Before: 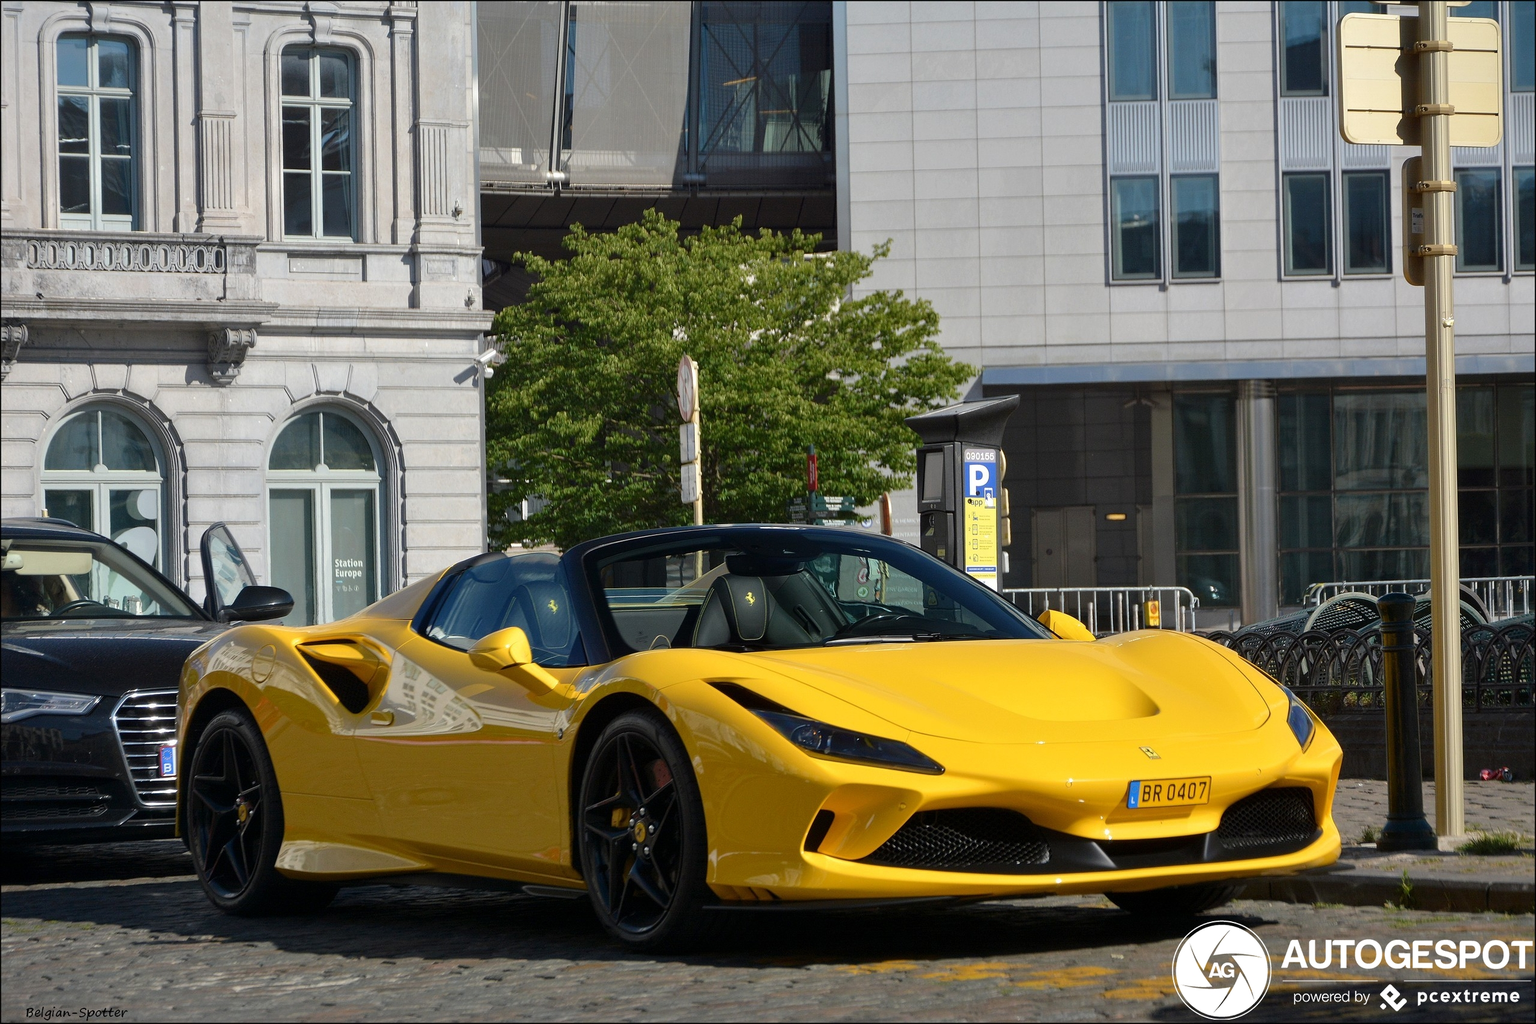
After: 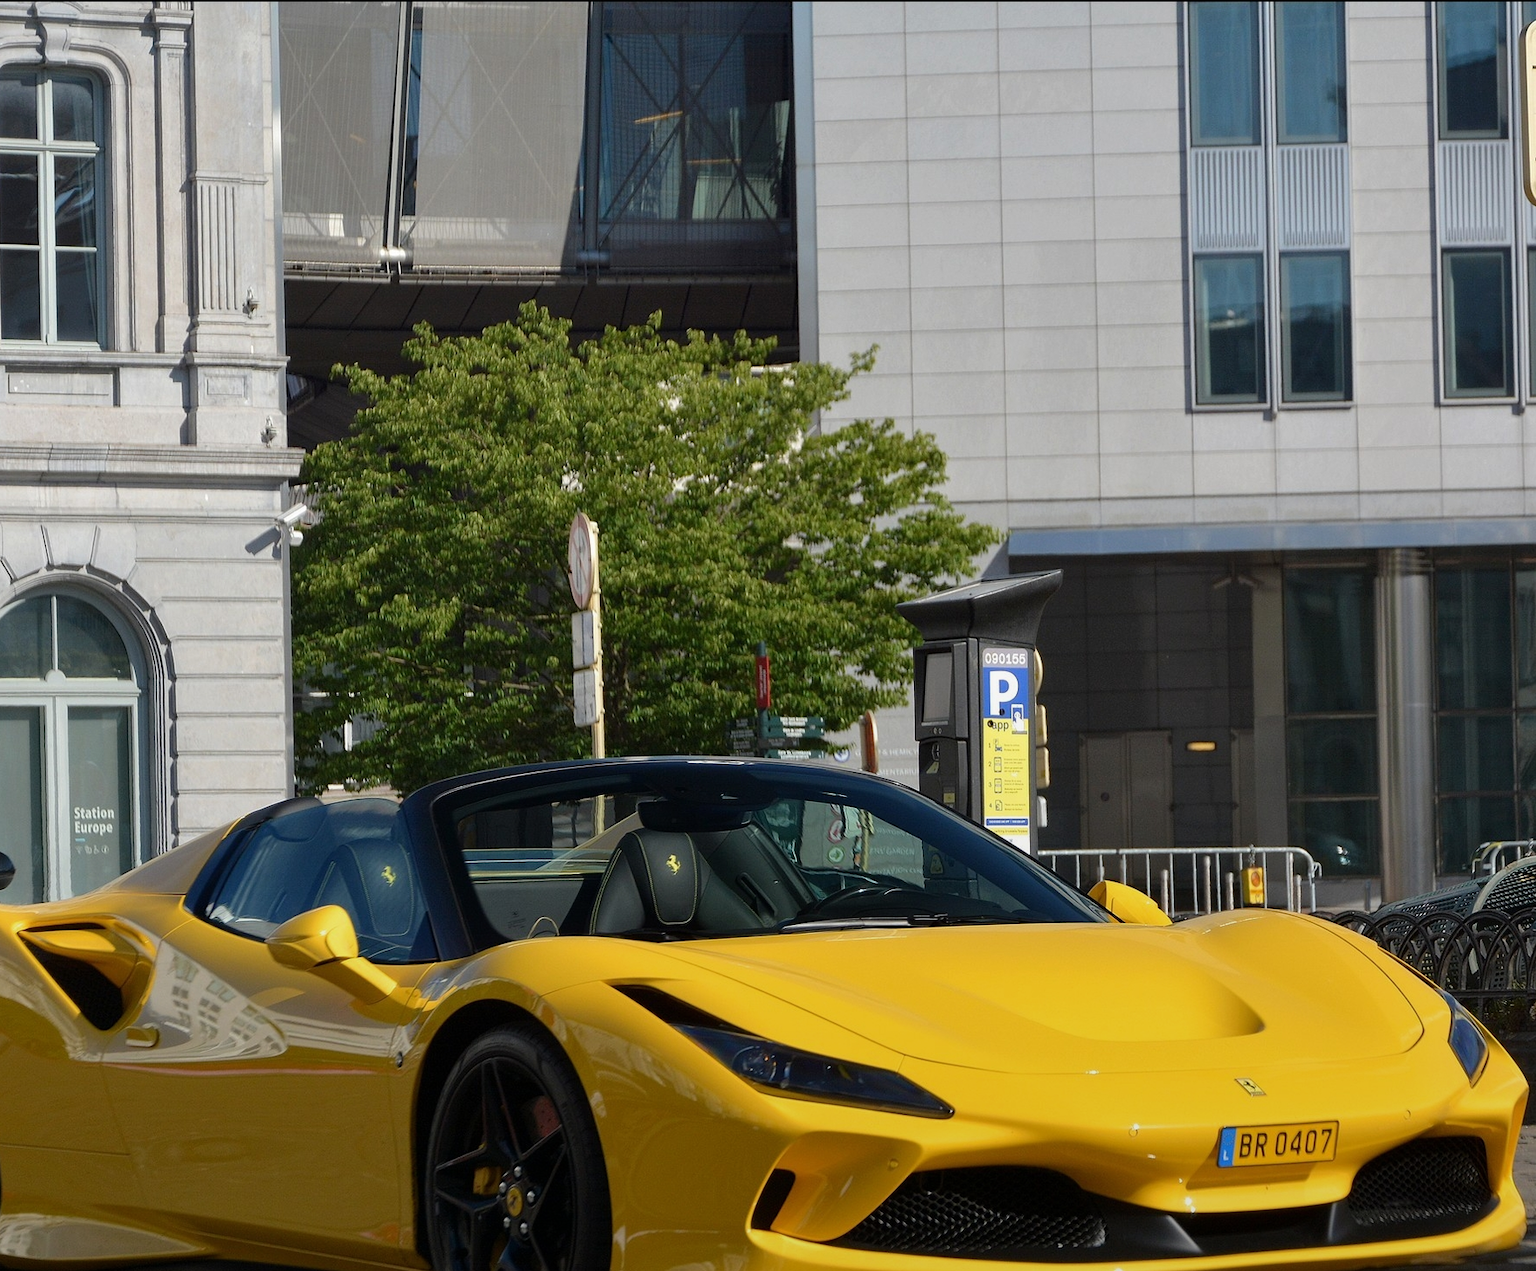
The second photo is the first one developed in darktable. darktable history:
graduated density: rotation -180°, offset 24.95
crop: left 18.479%, right 12.2%, bottom 13.971%
